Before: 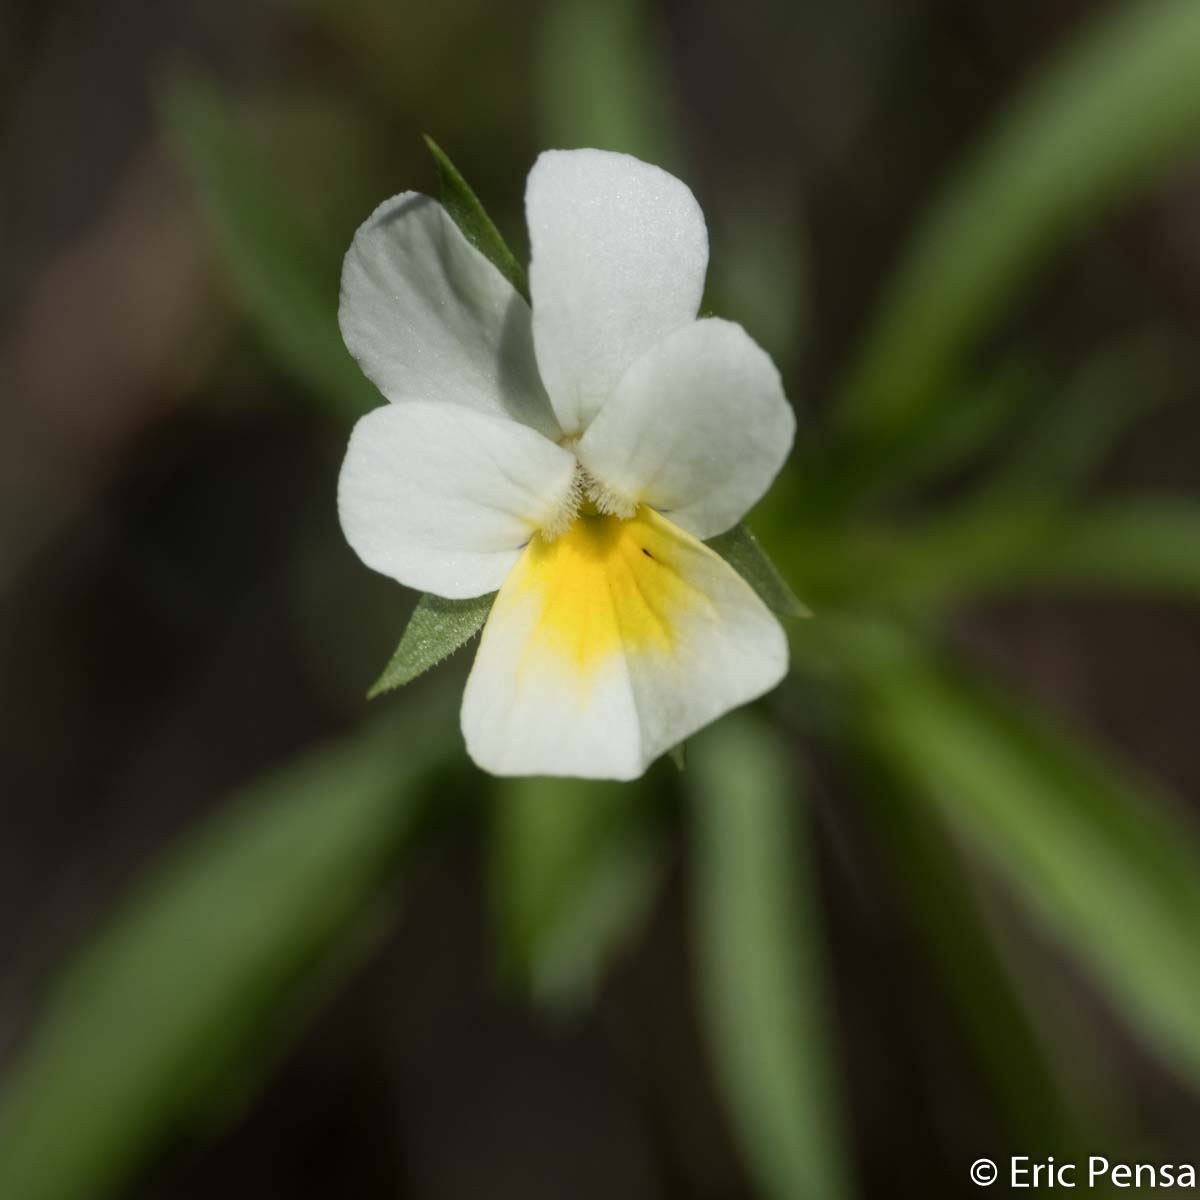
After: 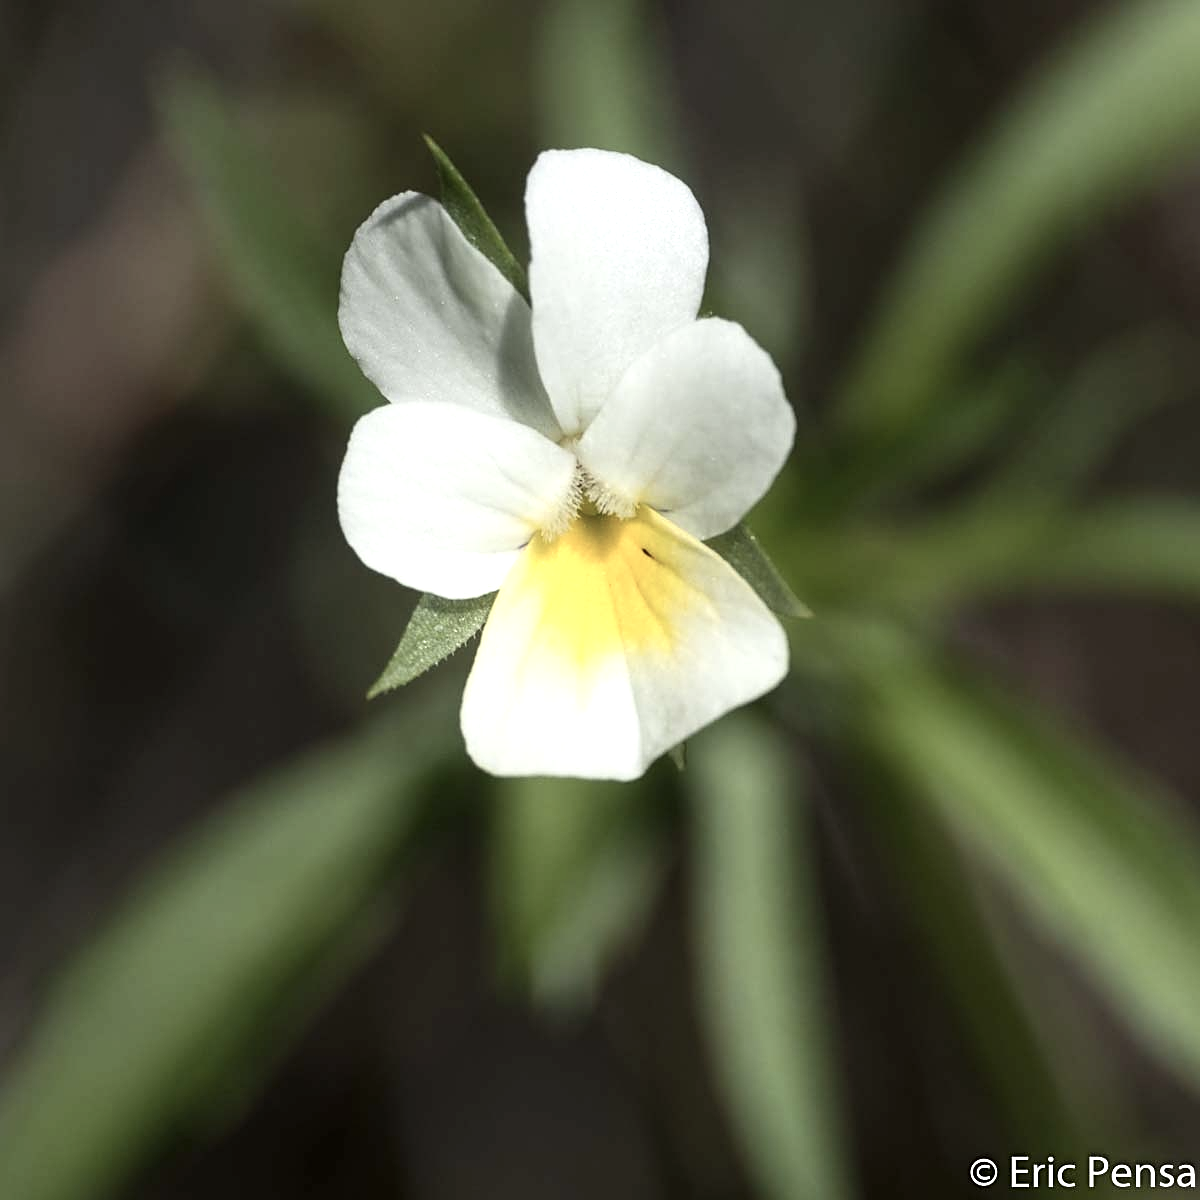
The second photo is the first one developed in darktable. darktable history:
exposure: black level correction 0, exposure 0.698 EV, compensate highlight preservation false
contrast brightness saturation: contrast 0.101, saturation -0.299
sharpen: on, module defaults
